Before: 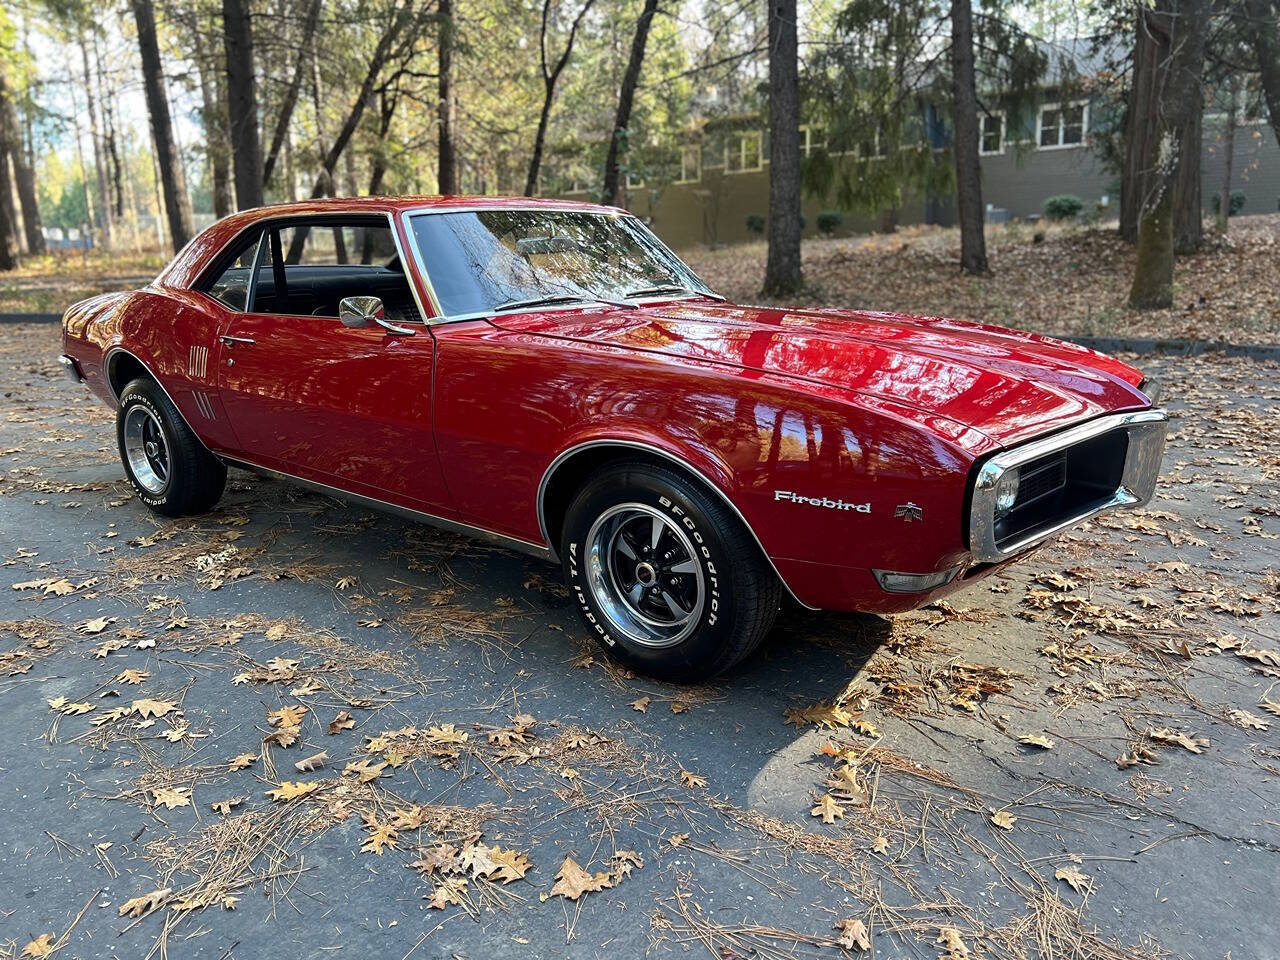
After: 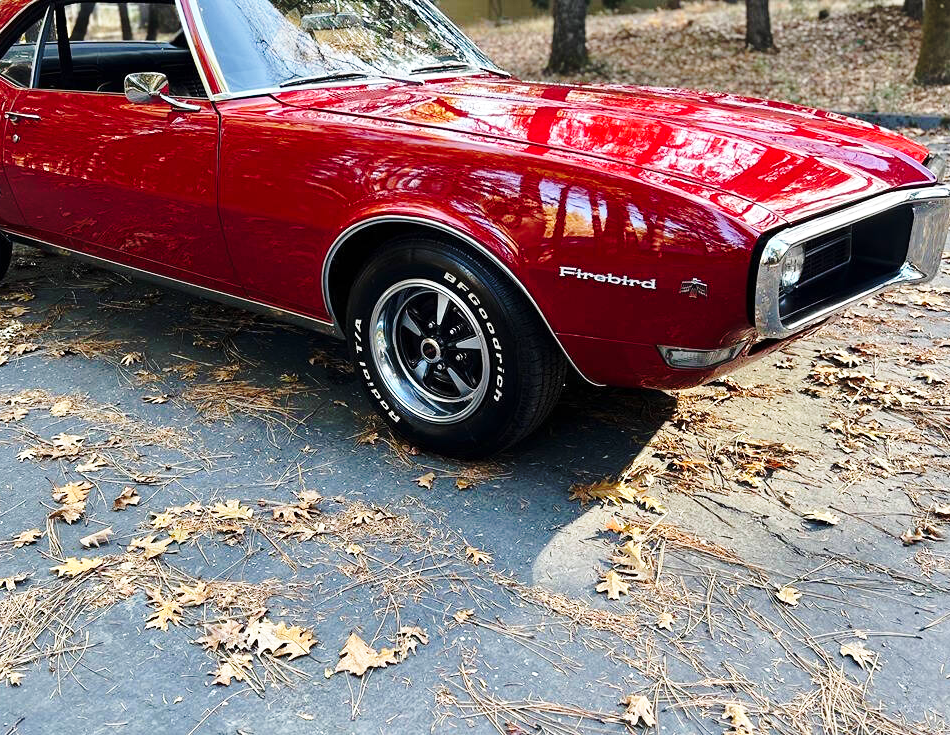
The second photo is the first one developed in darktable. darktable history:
base curve: curves: ch0 [(0, 0) (0.036, 0.037) (0.121, 0.228) (0.46, 0.76) (0.859, 0.983) (1, 1)], preserve colors none
crop: left 16.842%, top 23.35%, right 8.908%
